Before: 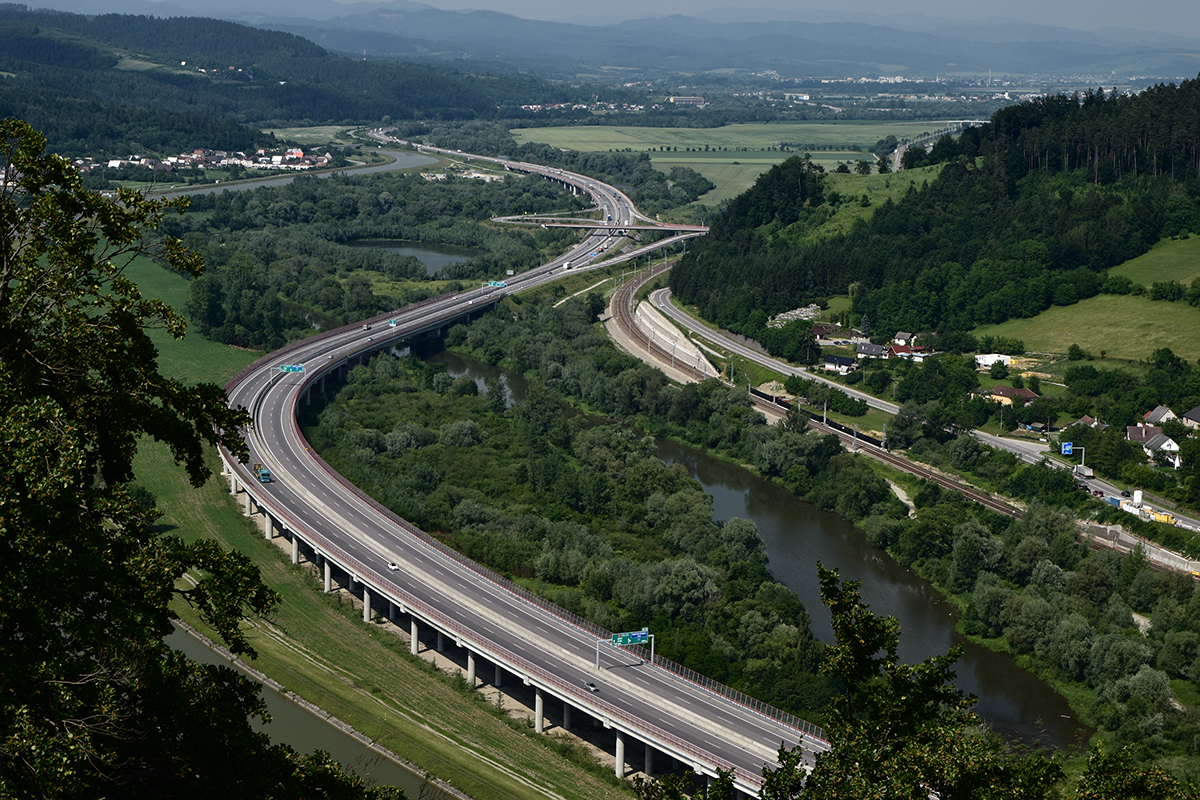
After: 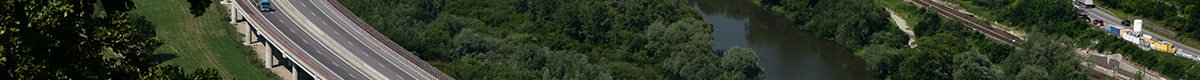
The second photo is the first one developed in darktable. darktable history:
exposure: exposure -0.157 EV, compensate highlight preservation false
crop and rotate: top 59.084%, bottom 30.916%
tone equalizer: on, module defaults
